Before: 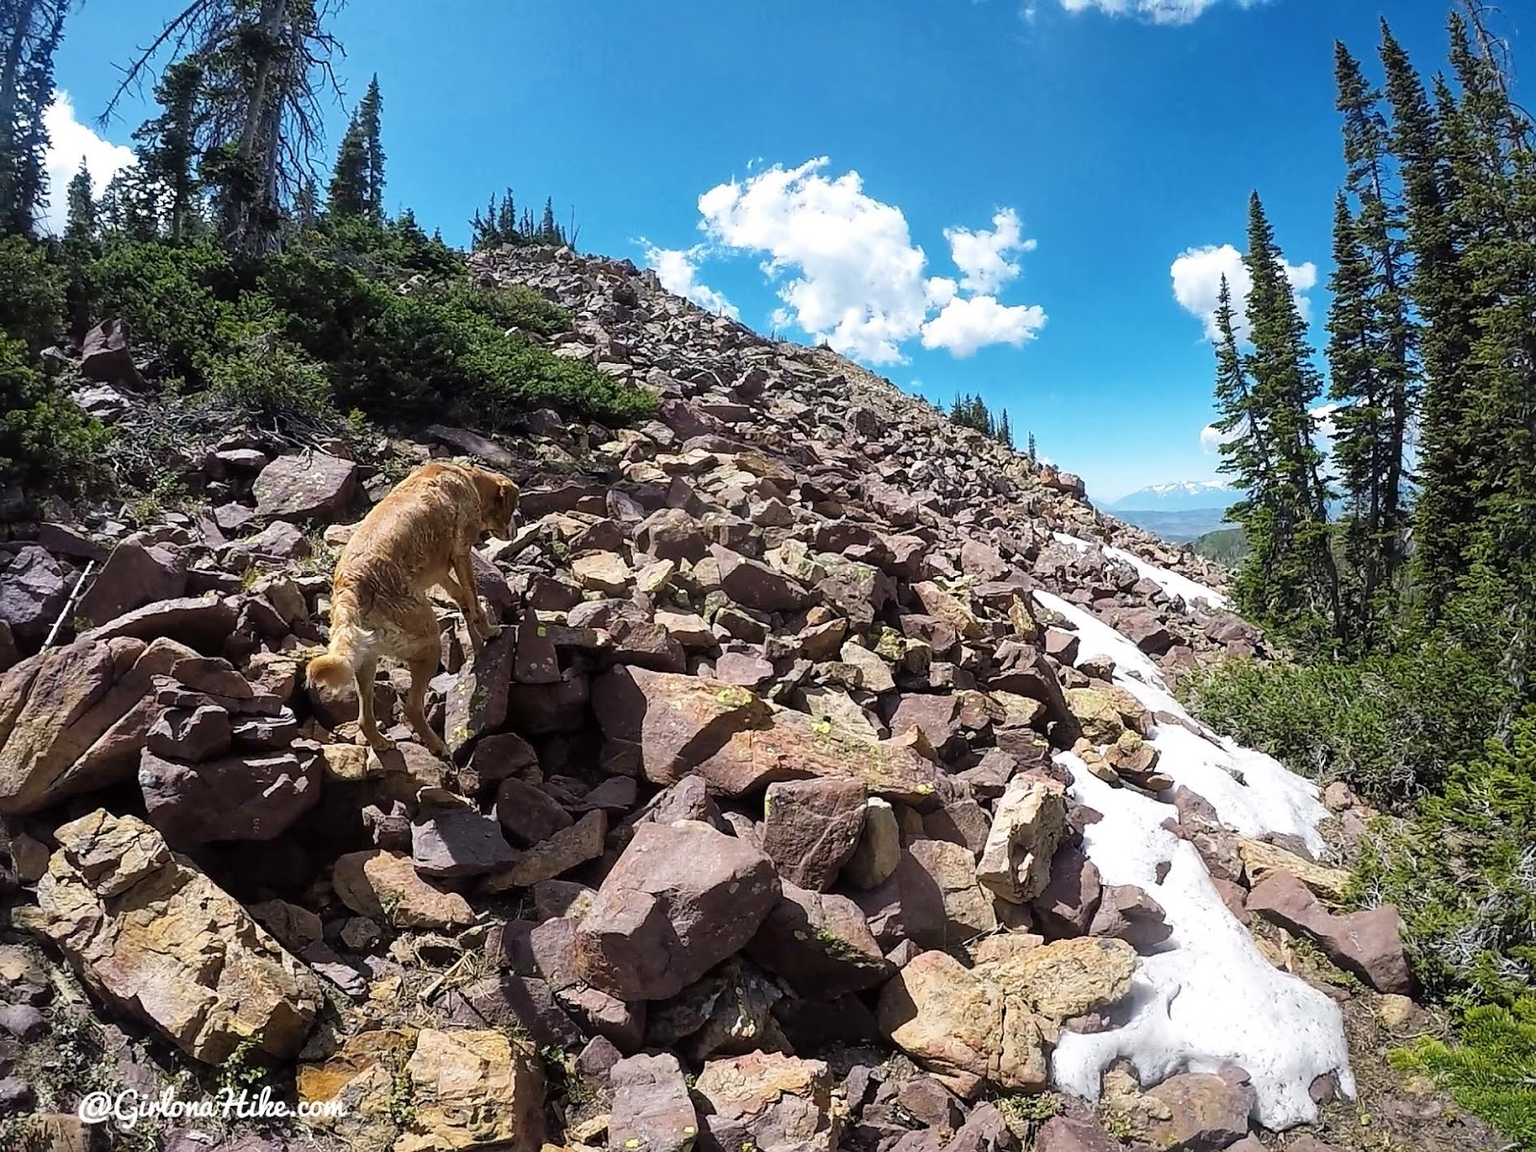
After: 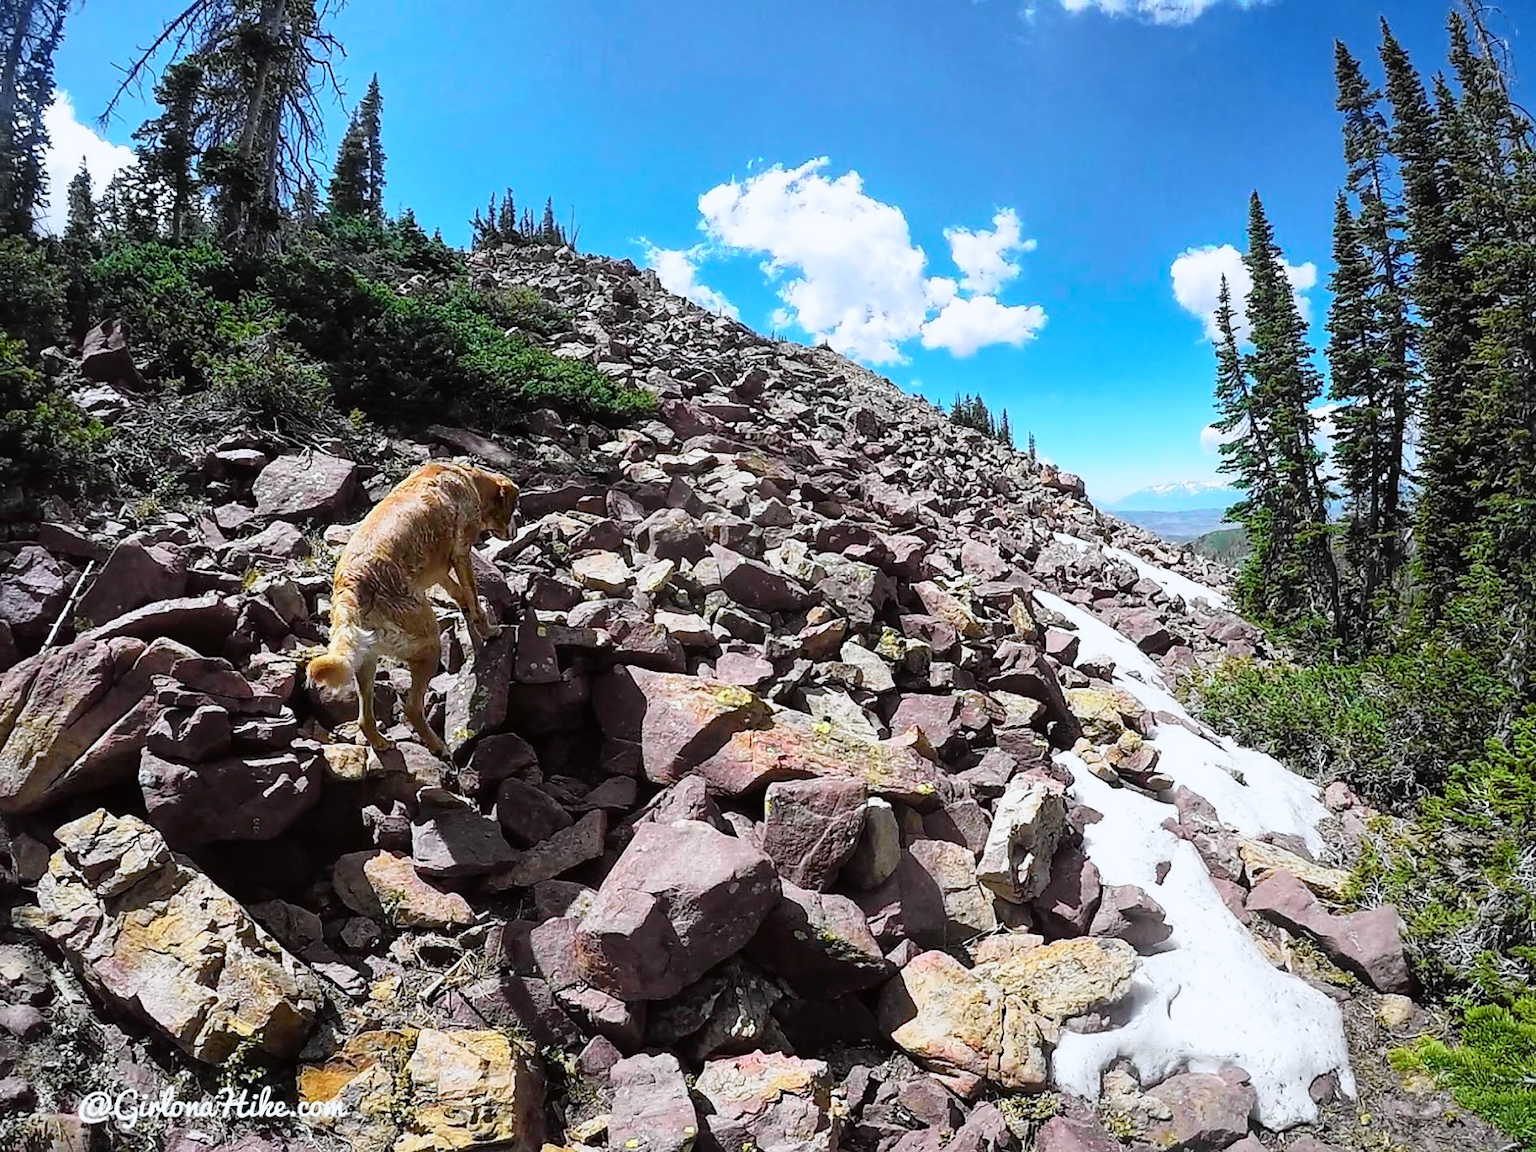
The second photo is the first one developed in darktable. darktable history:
tone curve: curves: ch0 [(0, 0.008) (0.107, 0.083) (0.283, 0.287) (0.461, 0.498) (0.64, 0.691) (0.822, 0.869) (0.998, 0.978)]; ch1 [(0, 0) (0.323, 0.339) (0.438, 0.422) (0.473, 0.487) (0.502, 0.502) (0.527, 0.53) (0.561, 0.583) (0.608, 0.629) (0.669, 0.704) (0.859, 0.899) (1, 1)]; ch2 [(0, 0) (0.33, 0.347) (0.421, 0.456) (0.473, 0.498) (0.502, 0.504) (0.522, 0.524) (0.549, 0.567) (0.585, 0.627) (0.676, 0.724) (1, 1)], color space Lab, independent channels, preserve colors none
color calibration: x 0.37, y 0.382, temperature 4316.88 K
